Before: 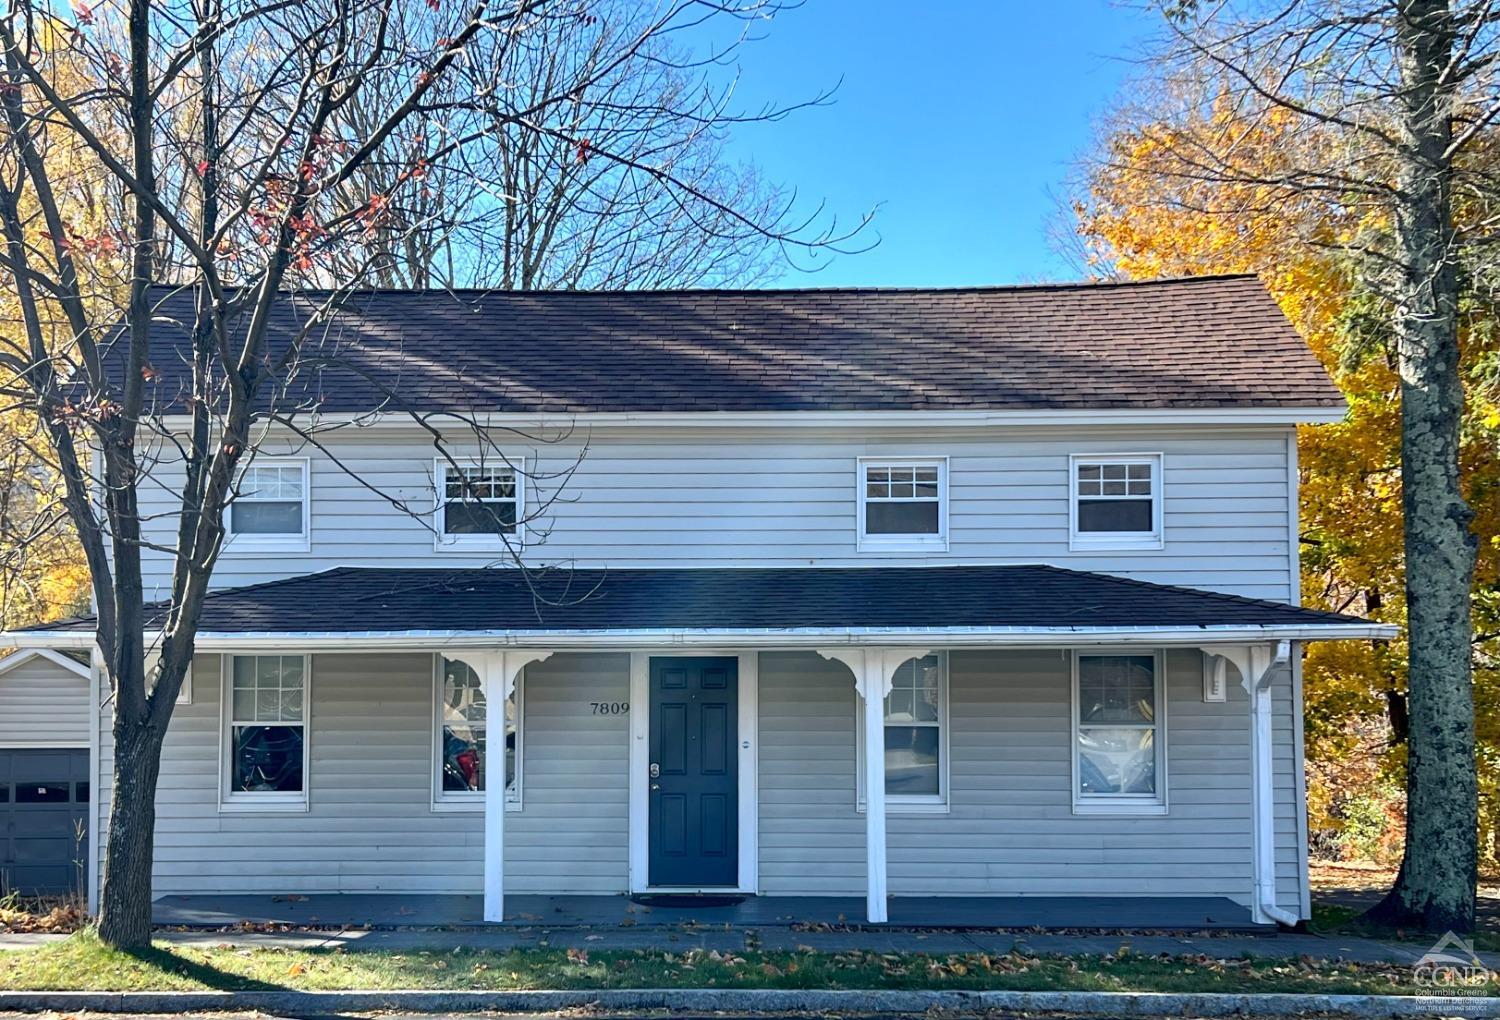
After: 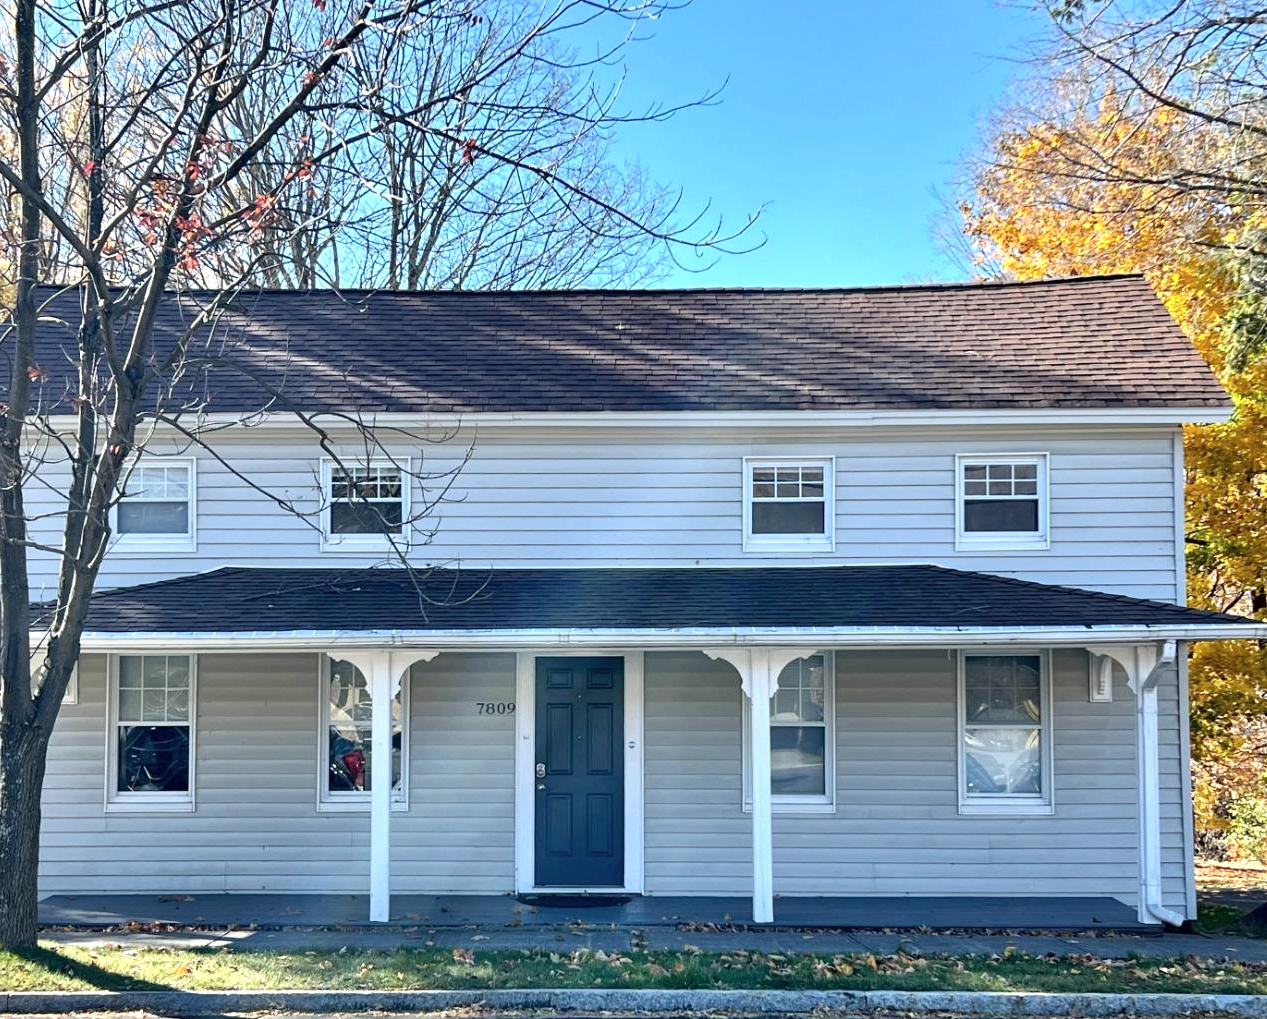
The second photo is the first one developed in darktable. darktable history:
crop: left 7.654%, right 7.861%
shadows and highlights: radius 111.29, shadows 51.42, white point adjustment 9.12, highlights -5.37, soften with gaussian
